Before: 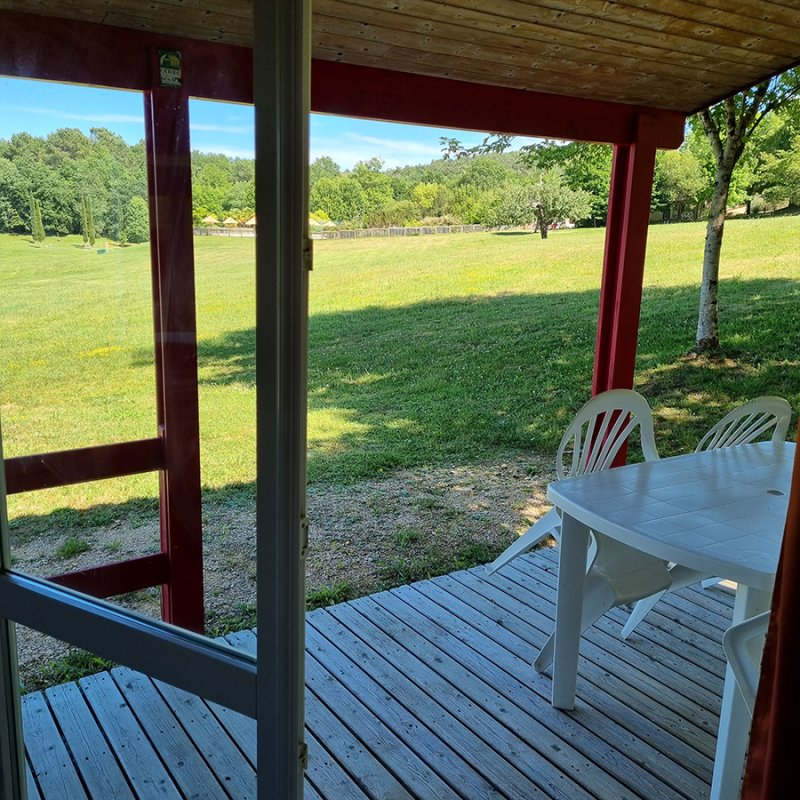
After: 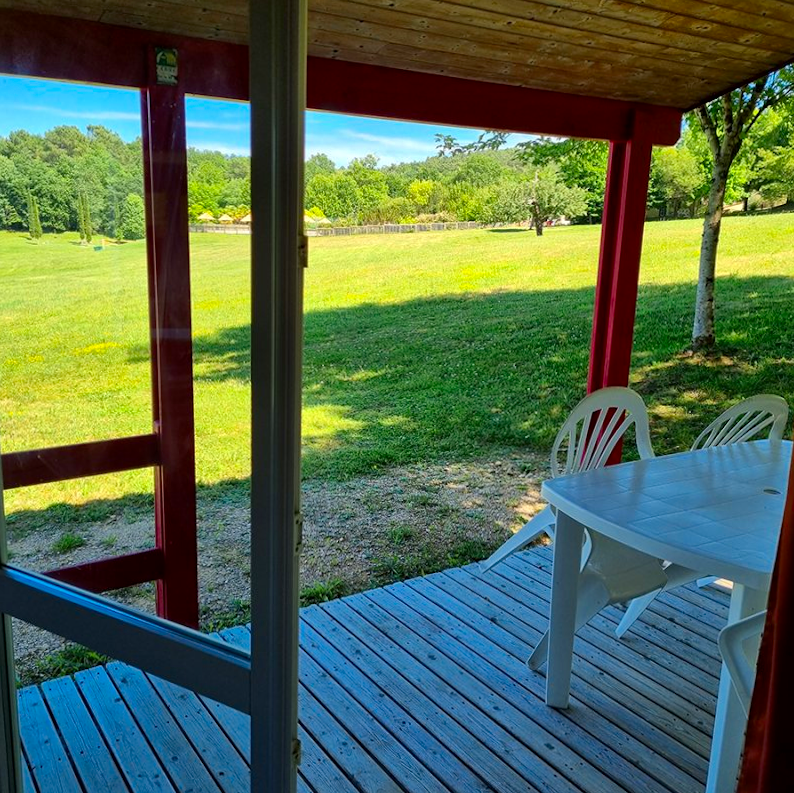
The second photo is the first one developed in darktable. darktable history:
rotate and perspective: rotation 0.192°, lens shift (horizontal) -0.015, crop left 0.005, crop right 0.996, crop top 0.006, crop bottom 0.99
local contrast: mode bilateral grid, contrast 20, coarseness 50, detail 120%, midtone range 0.2
color zones: curves: ch0 [(0, 0.613) (0.01, 0.613) (0.245, 0.448) (0.498, 0.529) (0.642, 0.665) (0.879, 0.777) (0.99, 0.613)]; ch1 [(0, 0) (0.143, 0) (0.286, 0) (0.429, 0) (0.571, 0) (0.714, 0) (0.857, 0)], mix -138.01%
